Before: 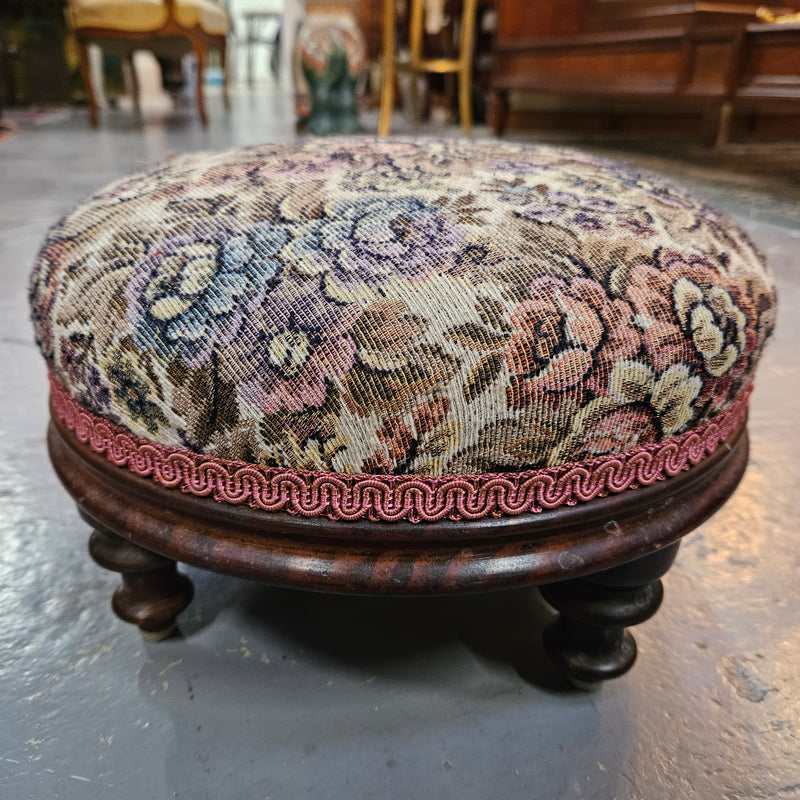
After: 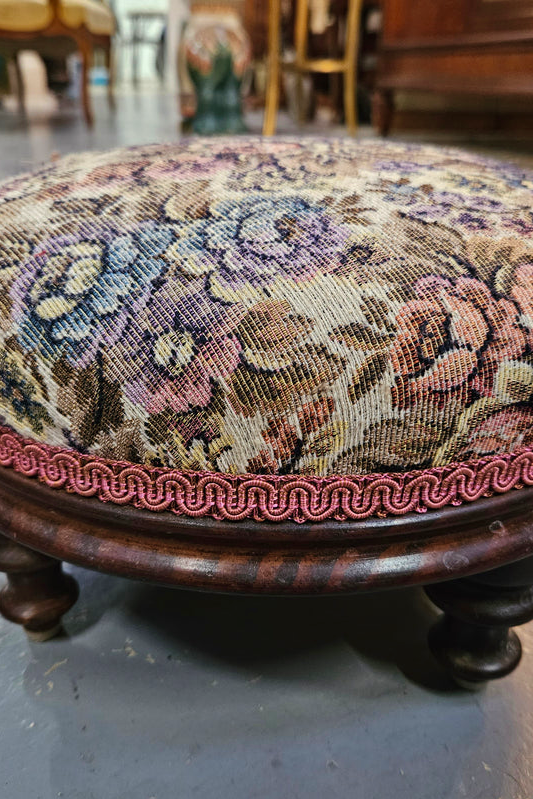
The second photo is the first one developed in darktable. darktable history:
crop and rotate: left 14.385%, right 18.948%
exposure: black level correction 0, compensate exposure bias true, compensate highlight preservation false
velvia: on, module defaults
shadows and highlights: shadows 20.91, highlights -82.73, soften with gaussian
